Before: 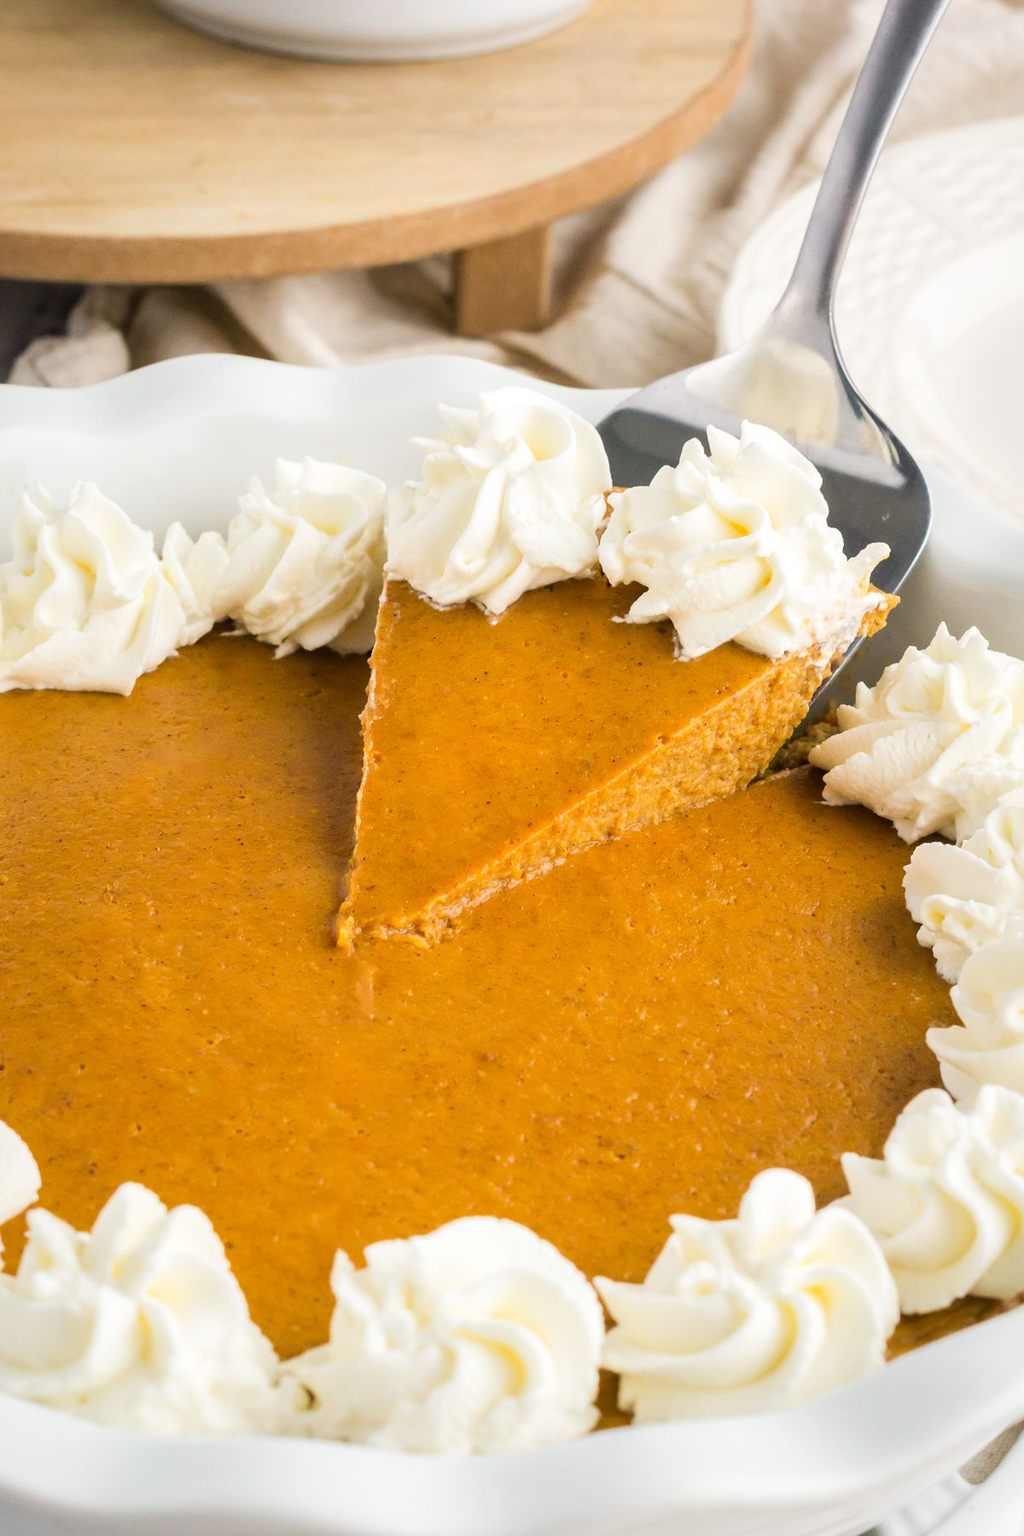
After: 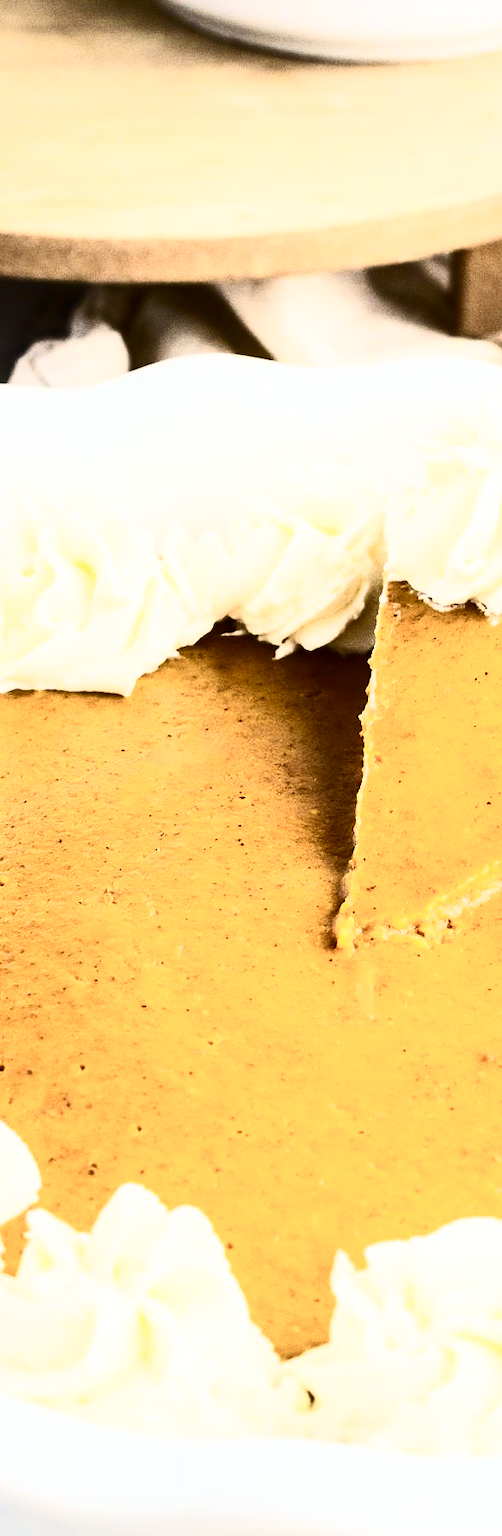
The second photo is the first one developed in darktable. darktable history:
crop and rotate: left 0%, top 0%, right 50.845%
contrast brightness saturation: contrast 0.93, brightness 0.2
